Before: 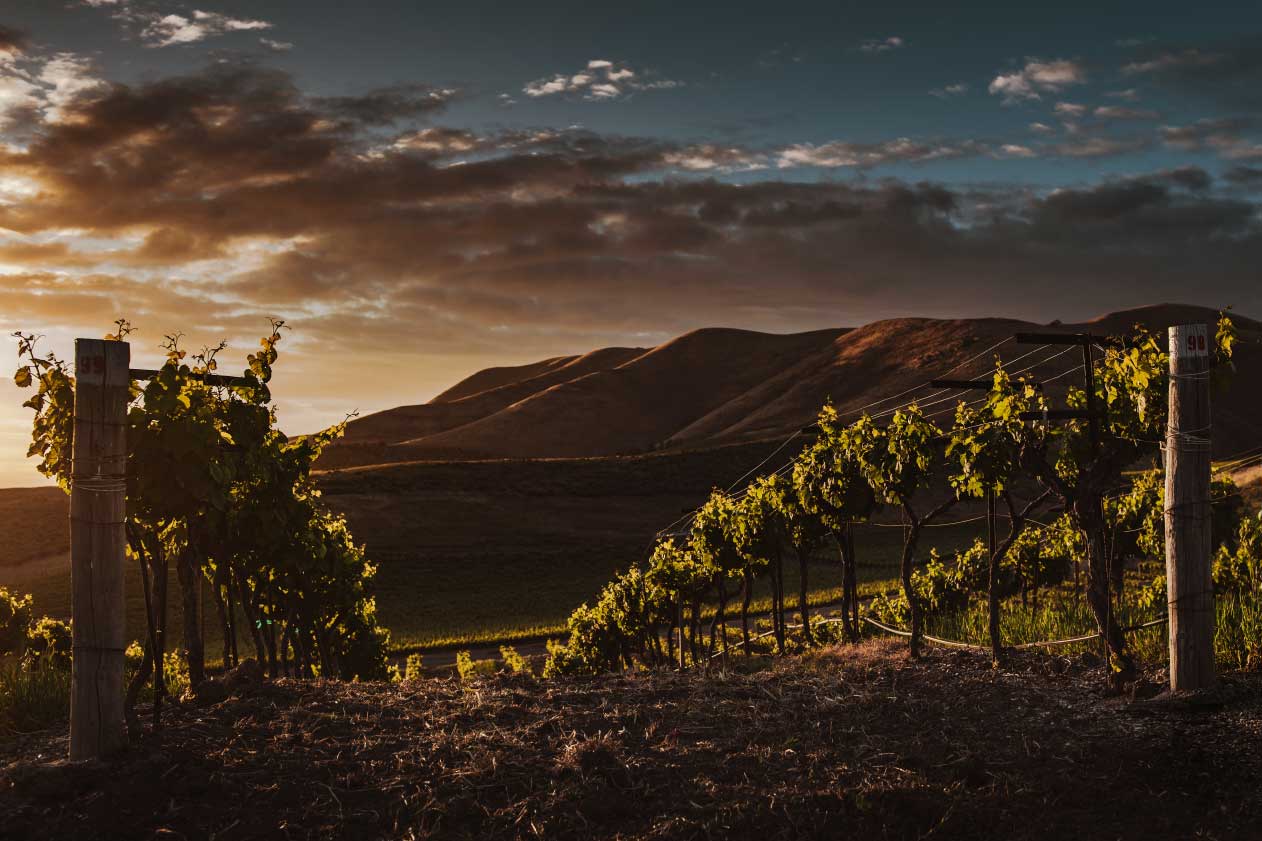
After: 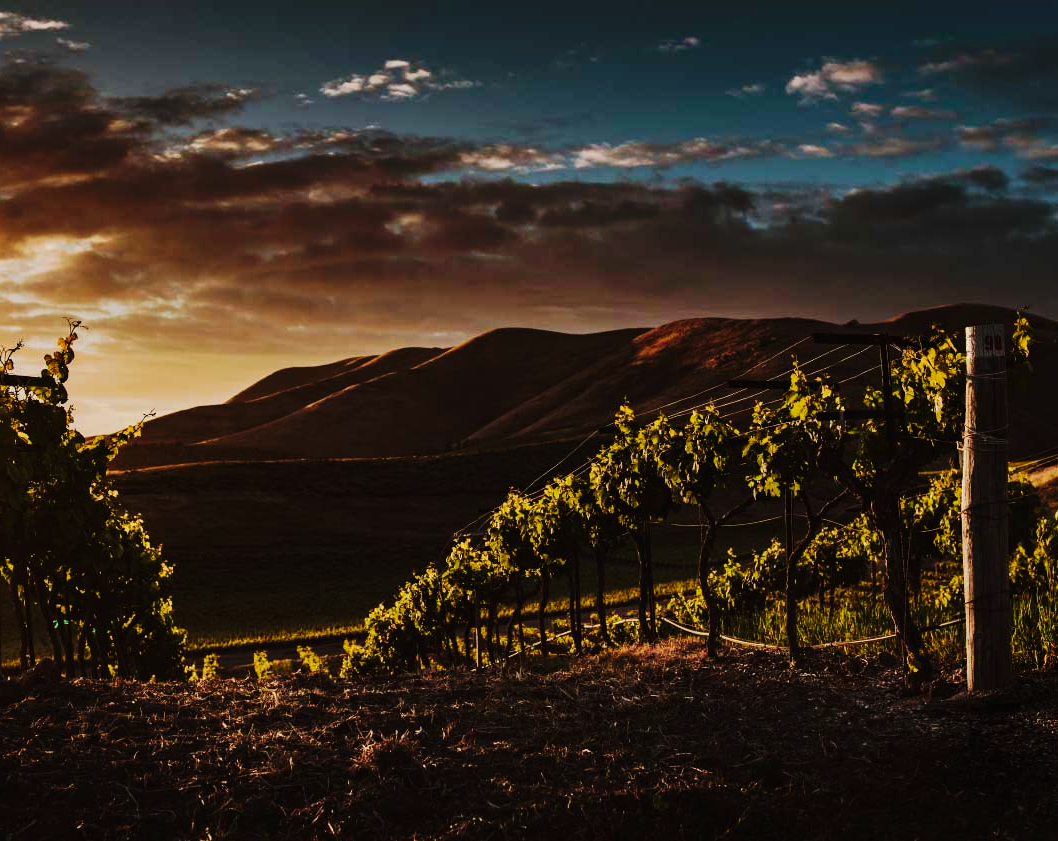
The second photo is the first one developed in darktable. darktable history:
base curve: curves: ch0 [(0, 0) (0.036, 0.025) (0.121, 0.166) (0.206, 0.329) (0.605, 0.79) (1, 1)], preserve colors none
exposure: exposure -0.36 EV, compensate highlight preservation false
crop: left 16.145%
velvia: on, module defaults
